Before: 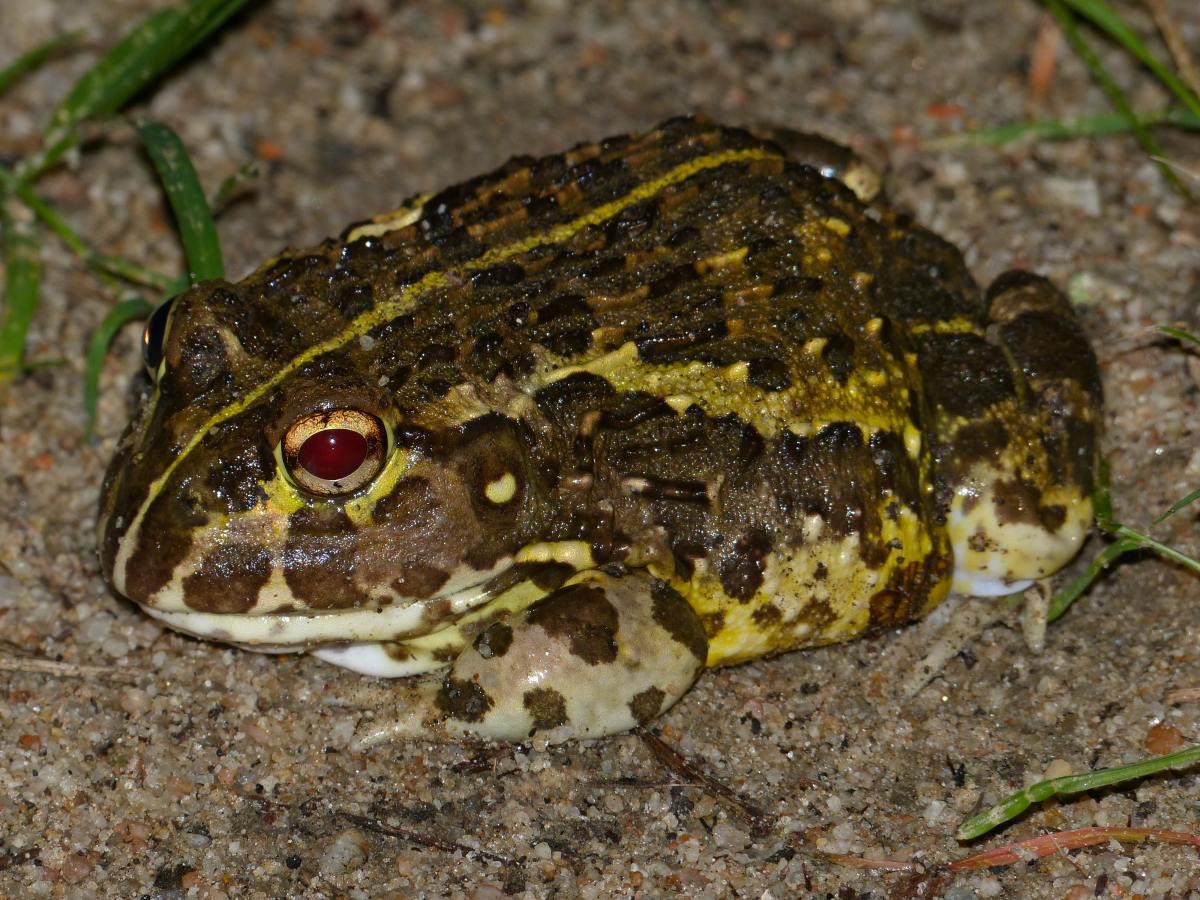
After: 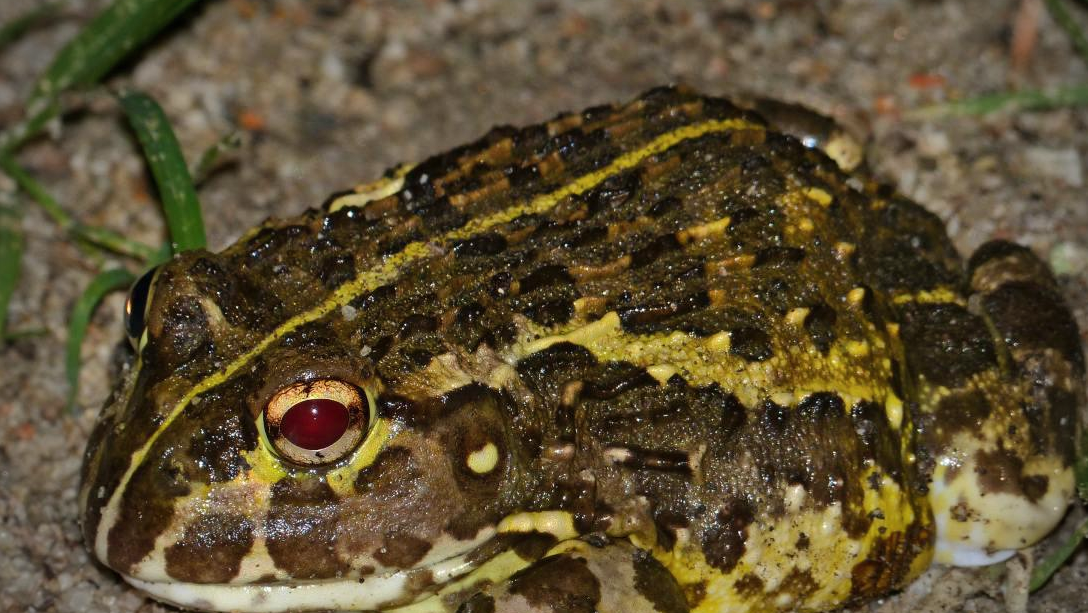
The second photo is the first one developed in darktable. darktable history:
crop: left 1.577%, top 3.371%, right 7.682%, bottom 28.443%
shadows and highlights: highlights color adjustment 0.31%, soften with gaussian
vignetting: center (0, 0.006)
